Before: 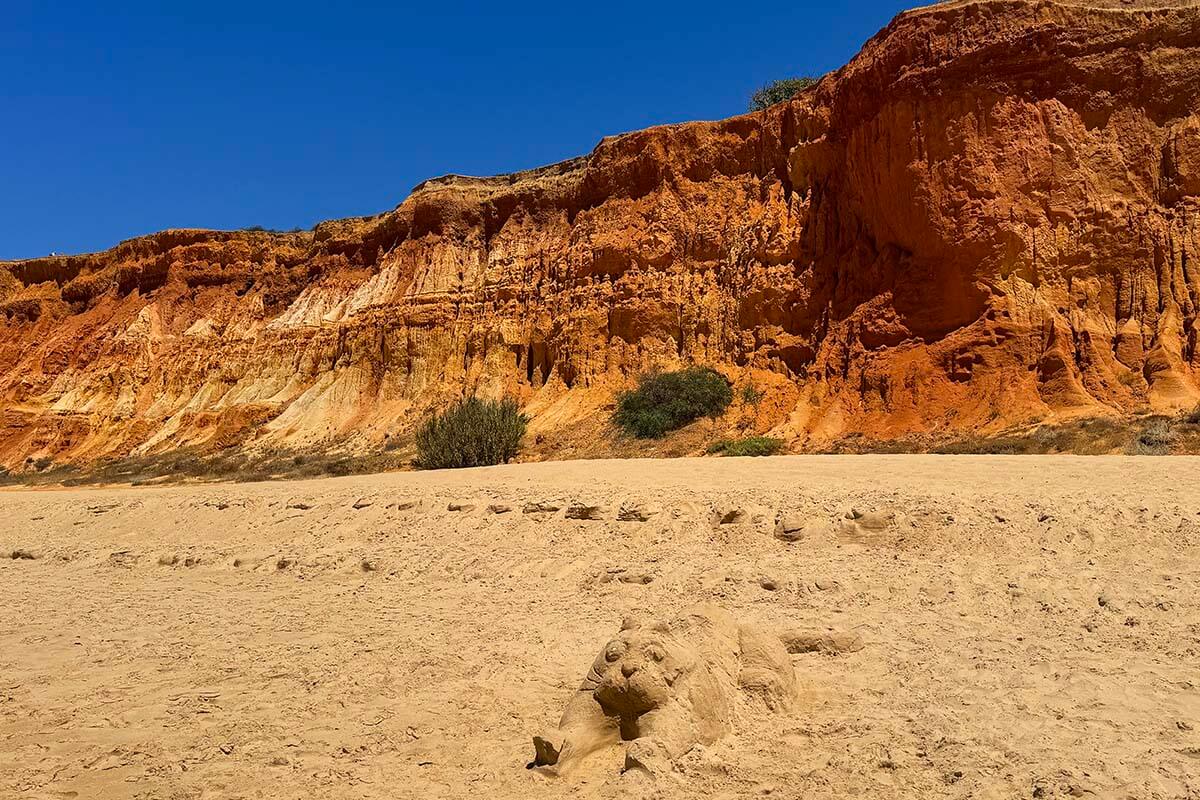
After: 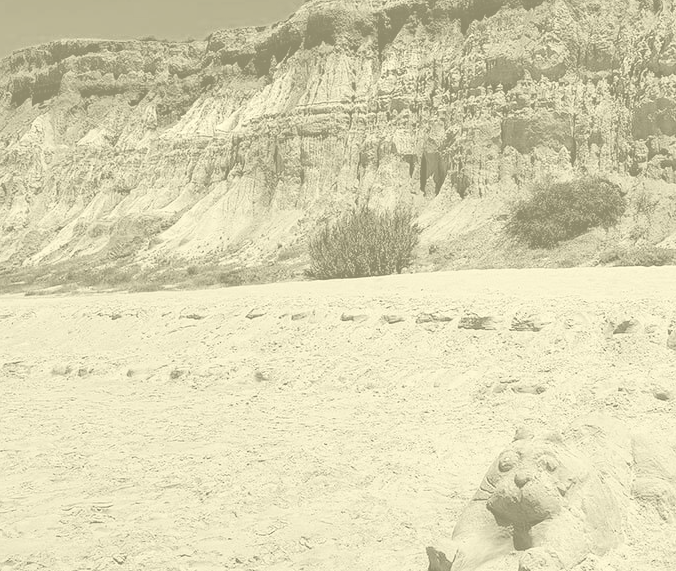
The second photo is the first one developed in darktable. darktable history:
filmic rgb: black relative exposure -7.75 EV, white relative exposure 4.4 EV, threshold 3 EV, target black luminance 0%, hardness 3.76, latitude 50.51%, contrast 1.074, highlights saturation mix 10%, shadows ↔ highlights balance -0.22%, color science v4 (2020), enable highlight reconstruction true
crop: left 8.966%, top 23.852%, right 34.699%, bottom 4.703%
colorize: hue 43.2°, saturation 40%, version 1
